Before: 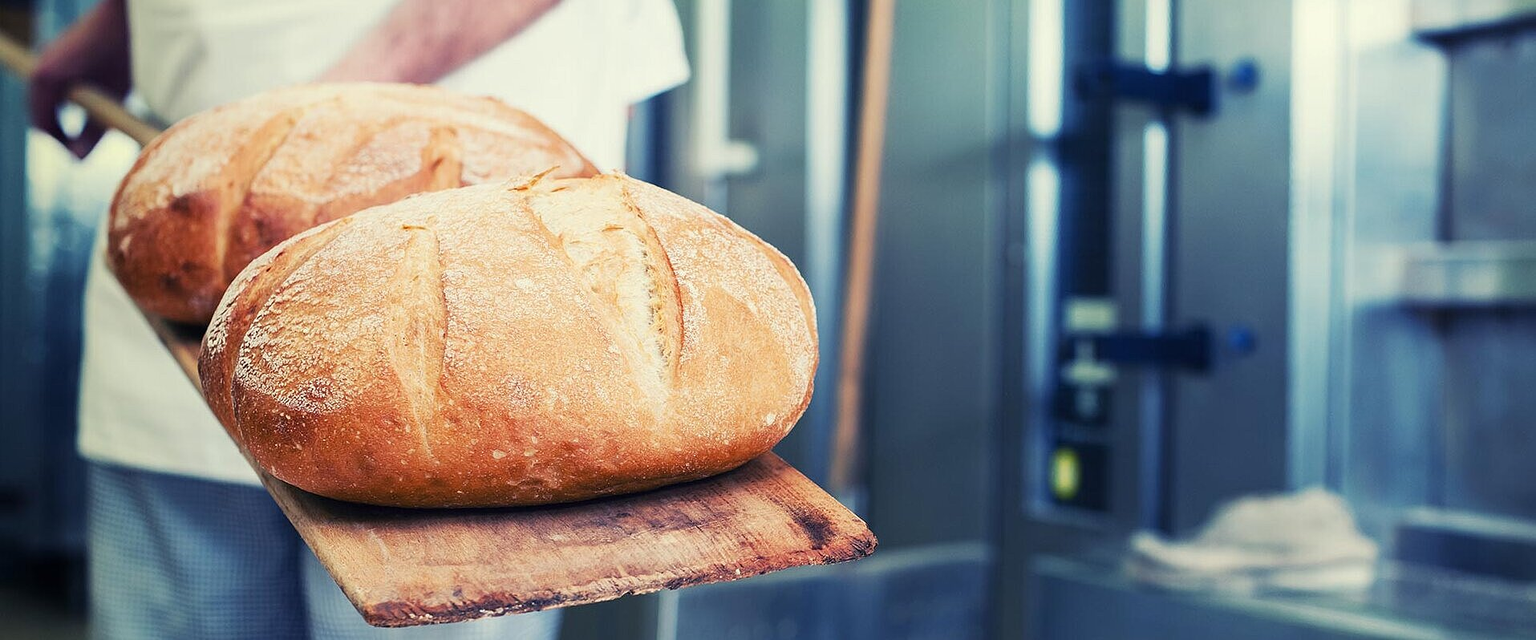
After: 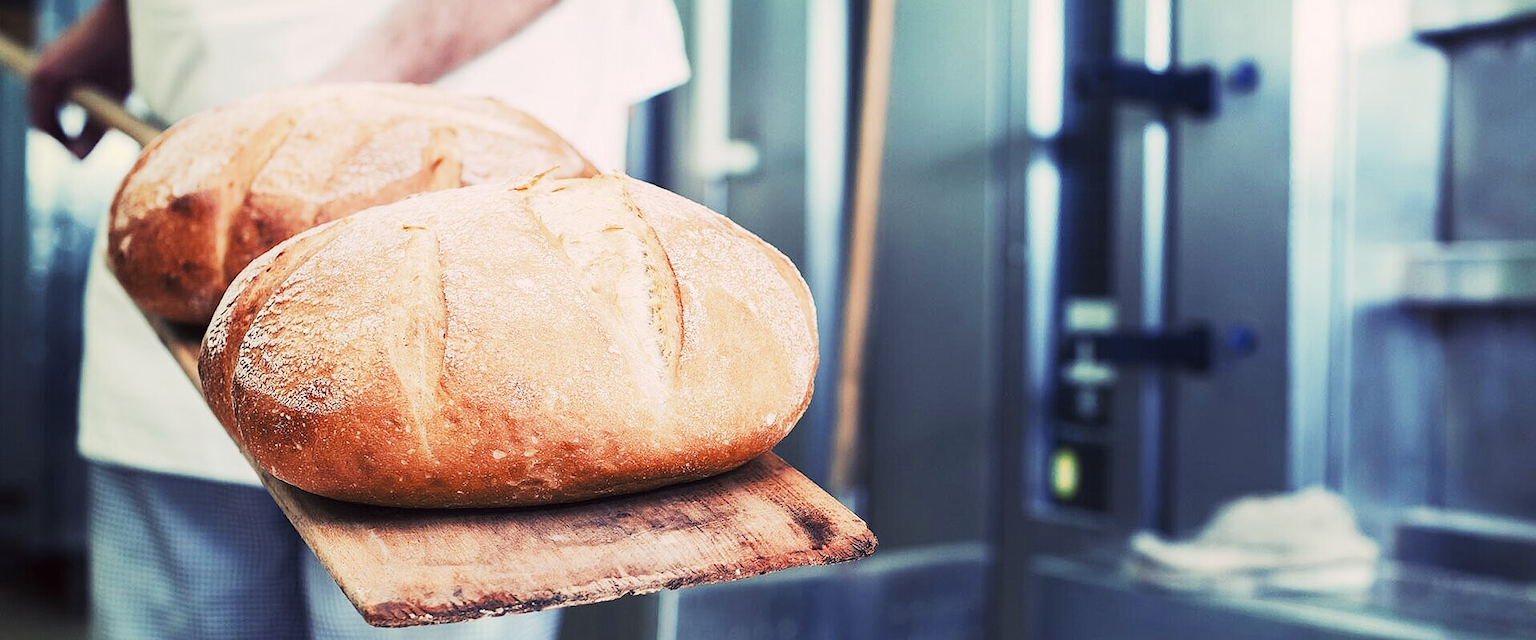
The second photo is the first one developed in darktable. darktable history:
tone curve: curves: ch0 [(0, 0) (0.003, 0.006) (0.011, 0.015) (0.025, 0.032) (0.044, 0.054) (0.069, 0.079) (0.1, 0.111) (0.136, 0.146) (0.177, 0.186) (0.224, 0.229) (0.277, 0.286) (0.335, 0.348) (0.399, 0.426) (0.468, 0.514) (0.543, 0.609) (0.623, 0.706) (0.709, 0.789) (0.801, 0.862) (0.898, 0.926) (1, 1)], preserve colors none
color look up table: target L [91.66, 91.18, 84.33, 88.35, 85.36, 80.68, 86.22, 73.45, 63.6, 59.95, 59.01, 50.24, 34.63, 201, 89.38, 87.01, 76.68, 65.58, 68.46, 48.63, 45.71, 50.9, 34.82, 30.72, 25.55, 15.05, 96.35, 82.33, 77.07, 56.78, 45.29, 60.72, 37.15, 36.53, 29.15, 41.13, 30.54, 29.91, 20.81, 19.5, 21.28, 2.059, 98.84, 88.4, 62.49, 63.94, 46.88, 39.43, 4.516], target a [-13.34, -7.55, -77.34, -8.806, -63.86, -67.76, -20.73, 8.409, -46.57, -35.57, -37.41, -12.52, -25.97, 0, 1.062, -0.277, 19.81, 34.99, 15.32, 49.74, 52.59, 24.11, 52.21, 5.076, 42.91, 27.12, 14.25, 1.096, 19.16, 25.4, 52.05, 6.496, 54.03, 56.53, 43.78, 29.31, 49.94, 15.41, 46.42, 35.74, 16.77, 9.348, -24.44, -33.96, 2.172, -17.82, -16.43, -6.315, -1.023], target b [90.65, 76.11, 41.62, 19.46, 0.259, 72.06, 42.67, 51.91, 26.2, 38.72, 7.763, 23.59, 20.66, -0.001, 35.77, 74.34, 45.74, 19.3, 22.18, 4.791, 48.4, 43.37, 43.07, 10.57, 27.04, 21.21, -6.724, -0.365, -6.516, -27.28, -19.77, -21.24, -35.46, -23.57, -59.21, -5.899, 6.101, -44.94, -36.92, -23.12, -20.56, -25.58, -5.706, -22.35, -37.22, -32.44, -8.584, -22.35, -0.502], num patches 49
